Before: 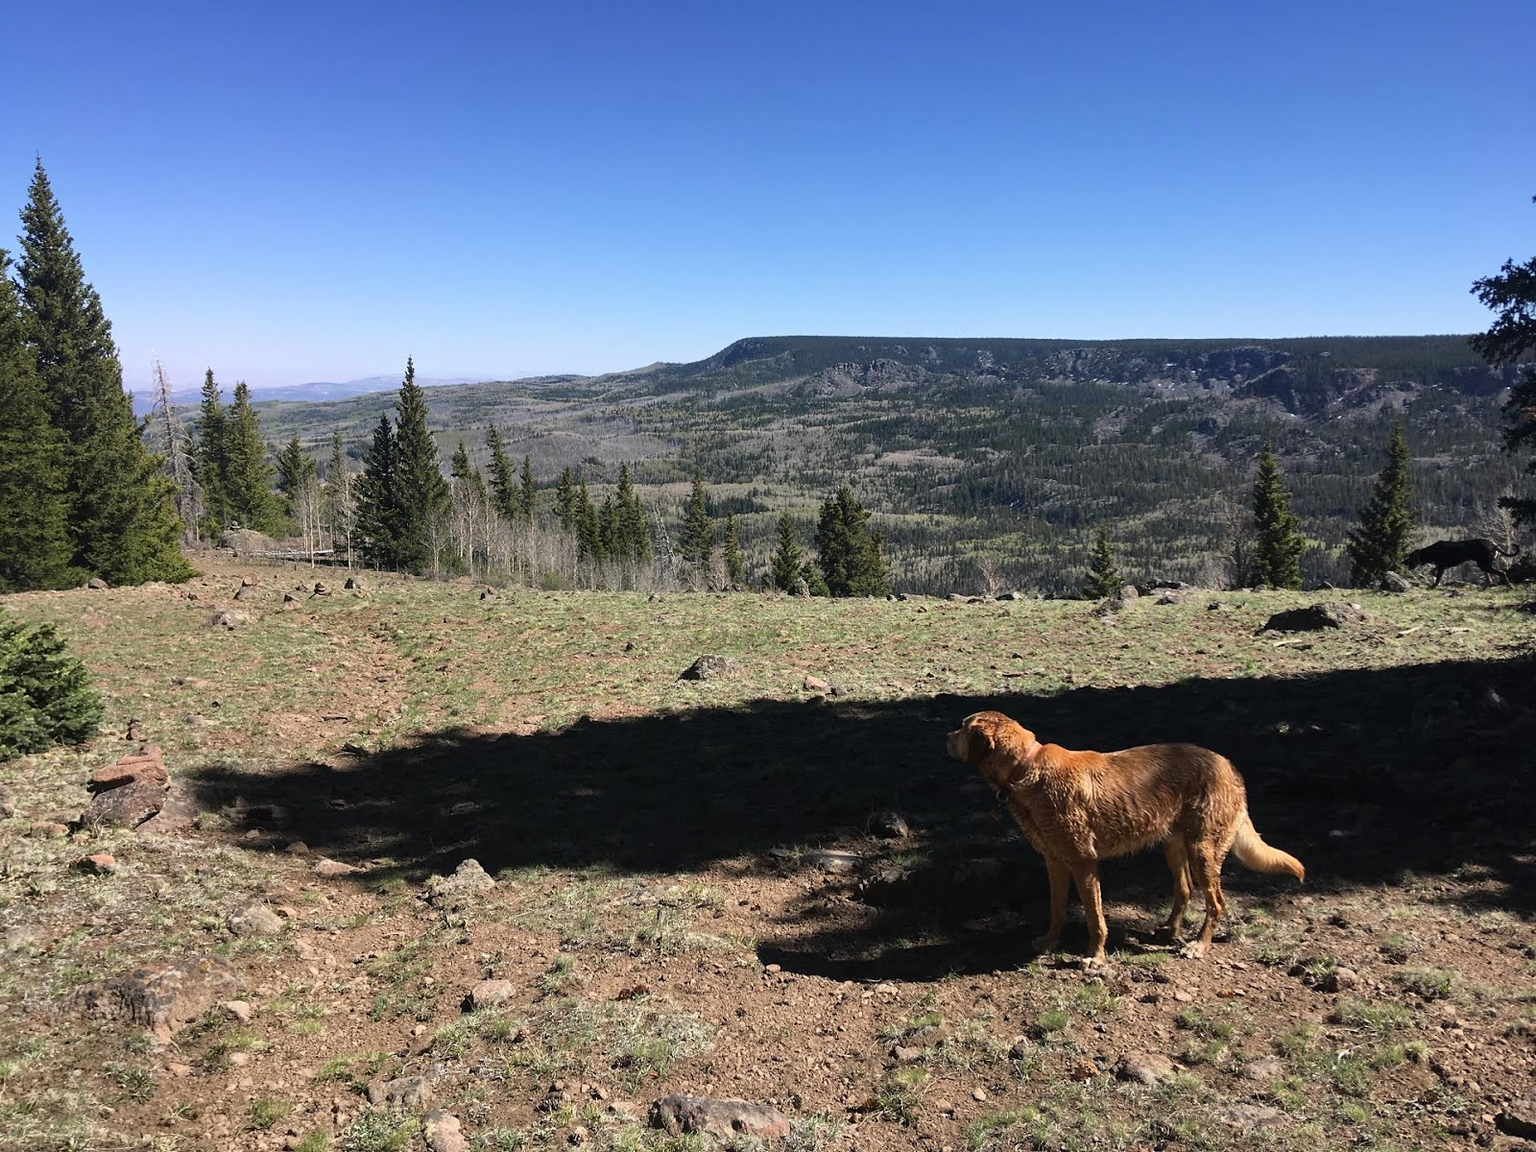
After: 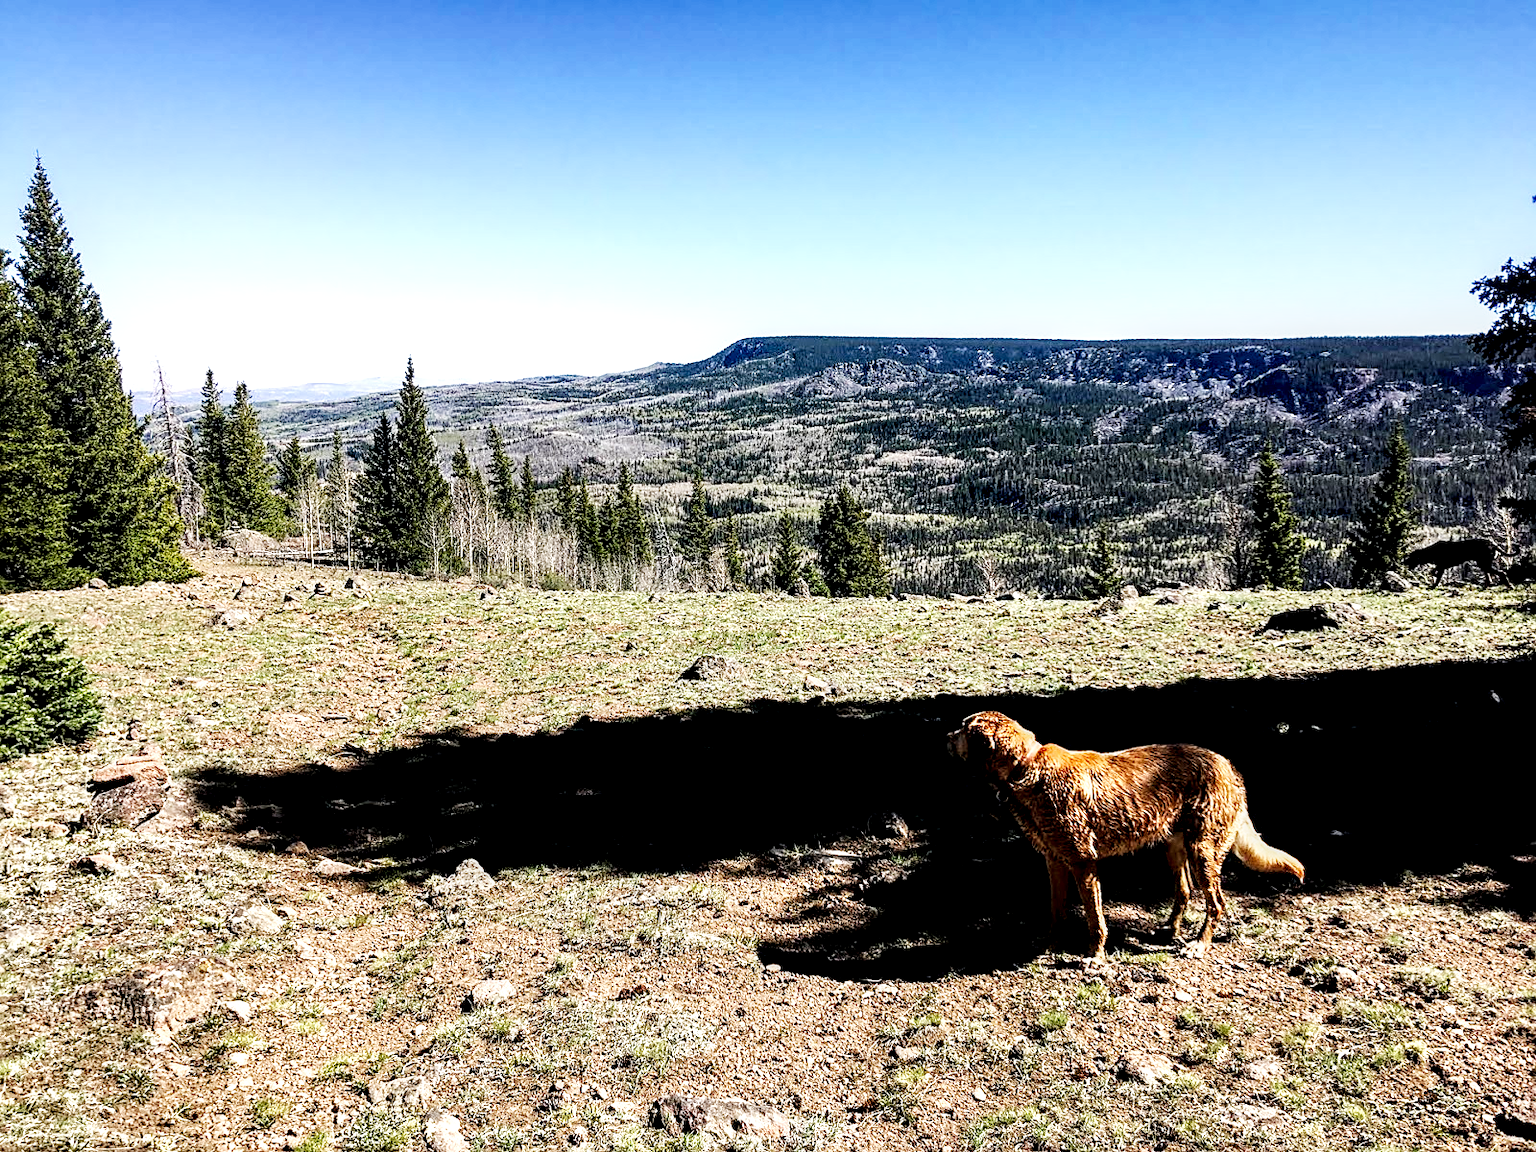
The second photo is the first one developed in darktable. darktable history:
sharpen: amount 0.48
exposure: black level correction 0.009, exposure -0.162 EV, compensate highlight preservation false
local contrast: highlights 60%, shadows 64%, detail 160%
base curve: curves: ch0 [(0, 0) (0.007, 0.004) (0.027, 0.03) (0.046, 0.07) (0.207, 0.54) (0.442, 0.872) (0.673, 0.972) (1, 1)], preserve colors none
